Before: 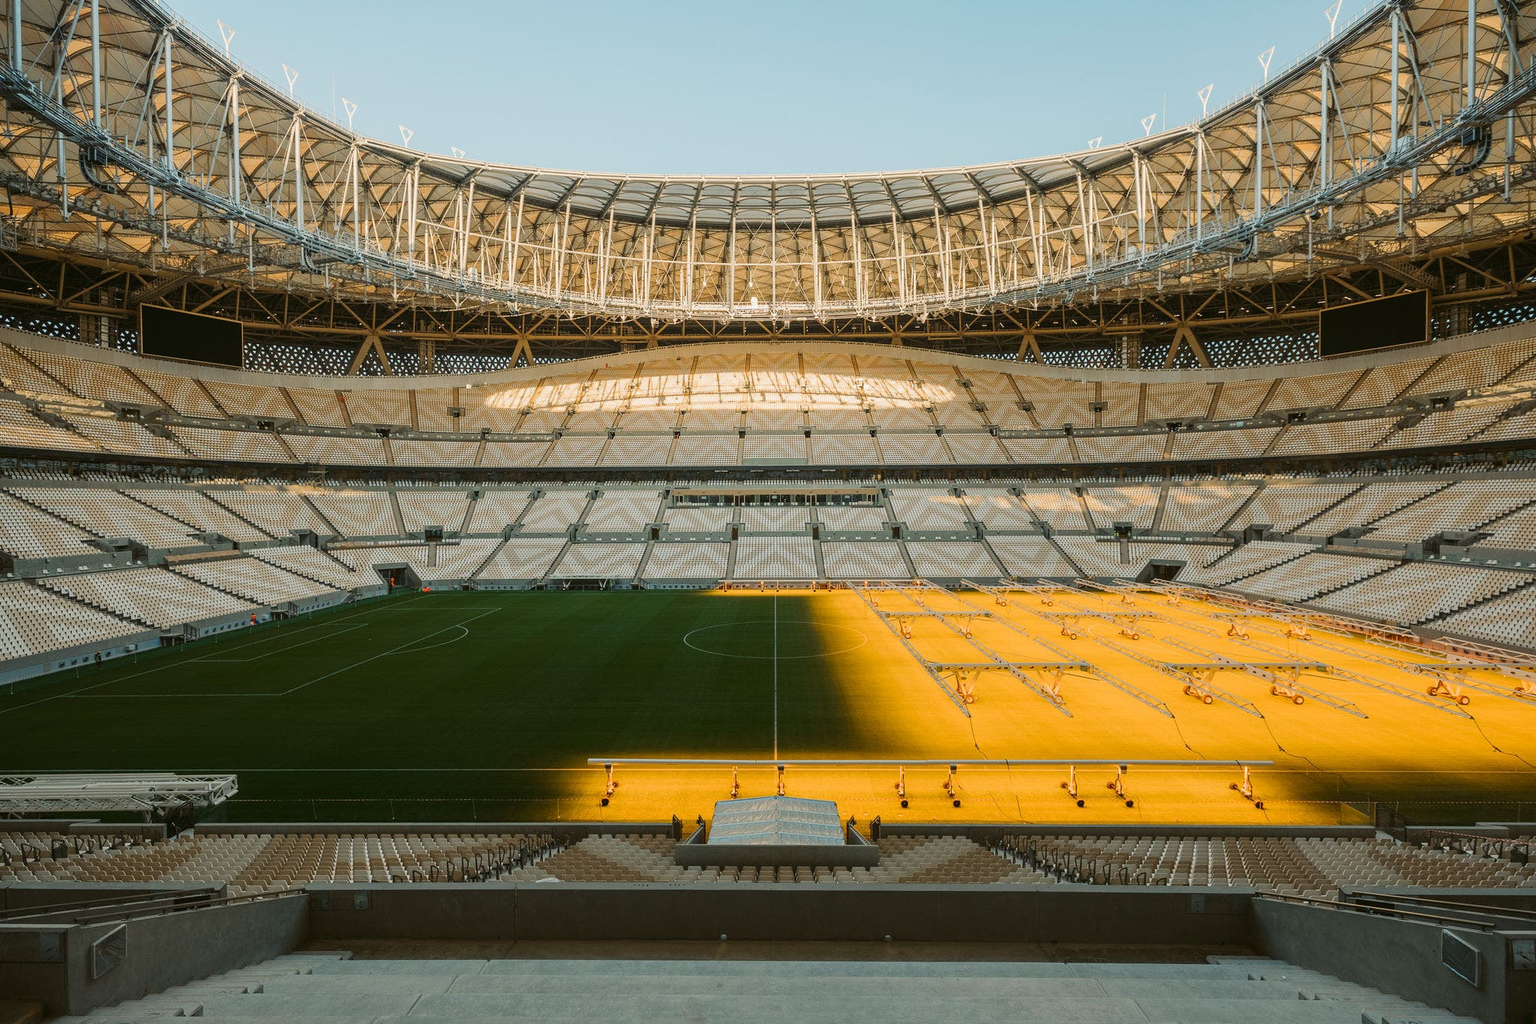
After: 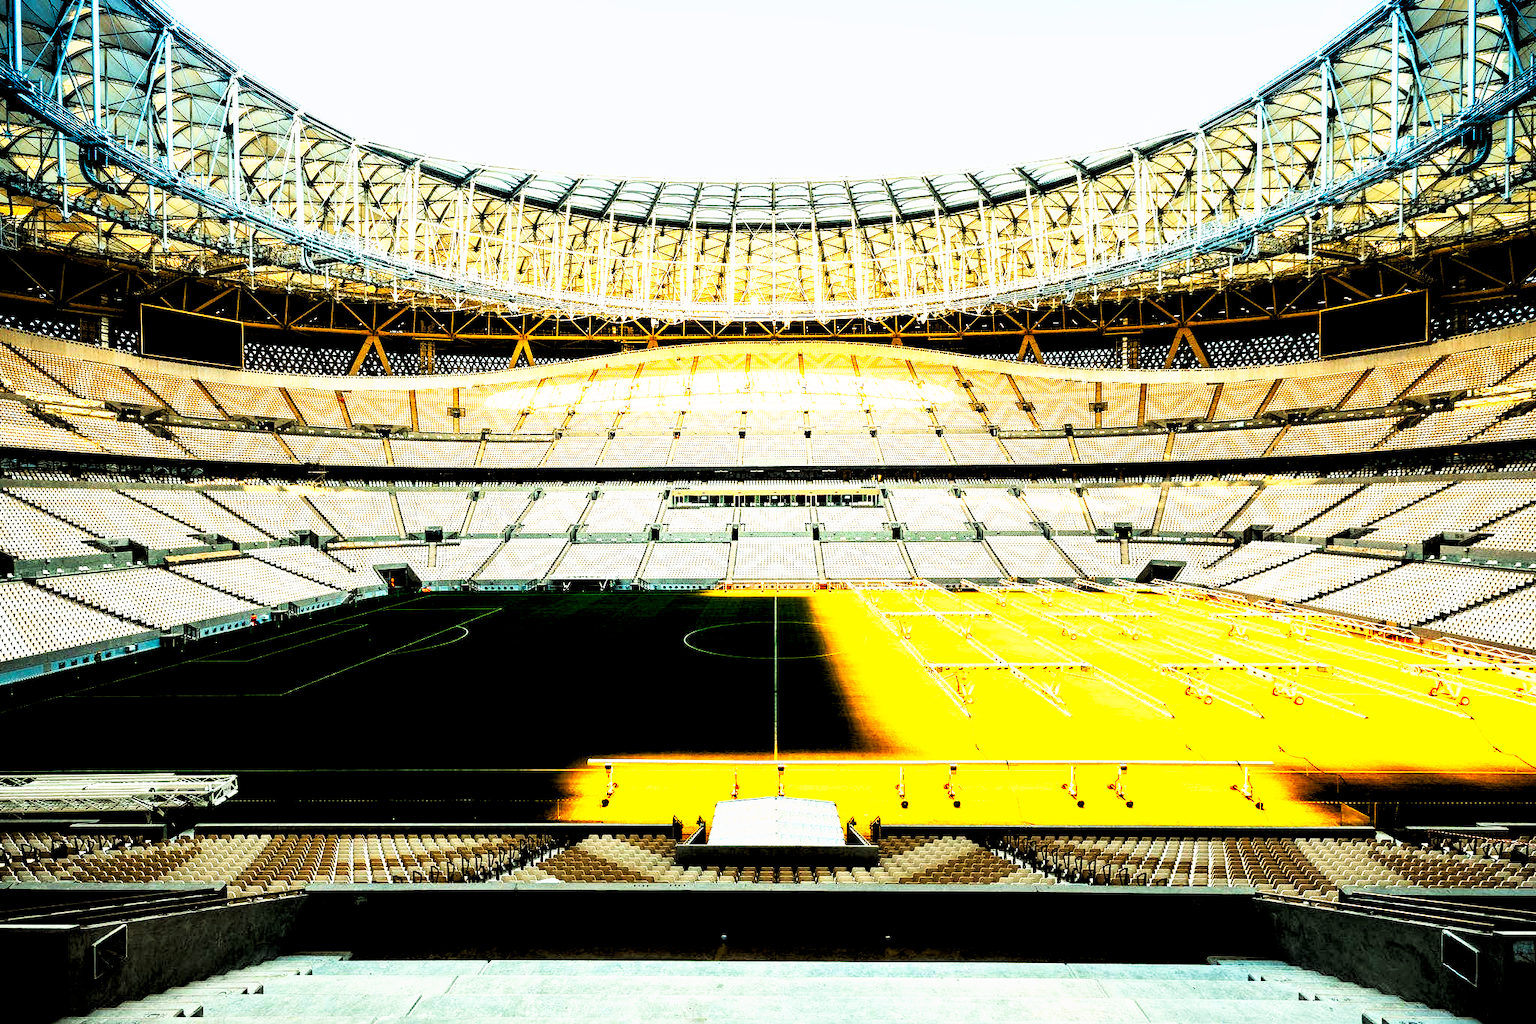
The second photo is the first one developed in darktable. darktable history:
tone curve: curves: ch0 [(0, 0) (0.003, 0) (0.011, 0) (0.025, 0) (0.044, 0.001) (0.069, 0.003) (0.1, 0.003) (0.136, 0.006) (0.177, 0.014) (0.224, 0.056) (0.277, 0.128) (0.335, 0.218) (0.399, 0.346) (0.468, 0.512) (0.543, 0.713) (0.623, 0.898) (0.709, 0.987) (0.801, 0.99) (0.898, 0.99) (1, 1)], preserve colors none
graduated density: density 2.02 EV, hardness 44%, rotation 0.374°, offset 8.21, hue 208.8°, saturation 97%
rgb levels: levels [[0.027, 0.429, 0.996], [0, 0.5, 1], [0, 0.5, 1]]
tone equalizer: -8 EV -0.417 EV, -7 EV -0.389 EV, -6 EV -0.333 EV, -5 EV -0.222 EV, -3 EV 0.222 EV, -2 EV 0.333 EV, -1 EV 0.389 EV, +0 EV 0.417 EV, edges refinement/feathering 500, mask exposure compensation -1.57 EV, preserve details no
